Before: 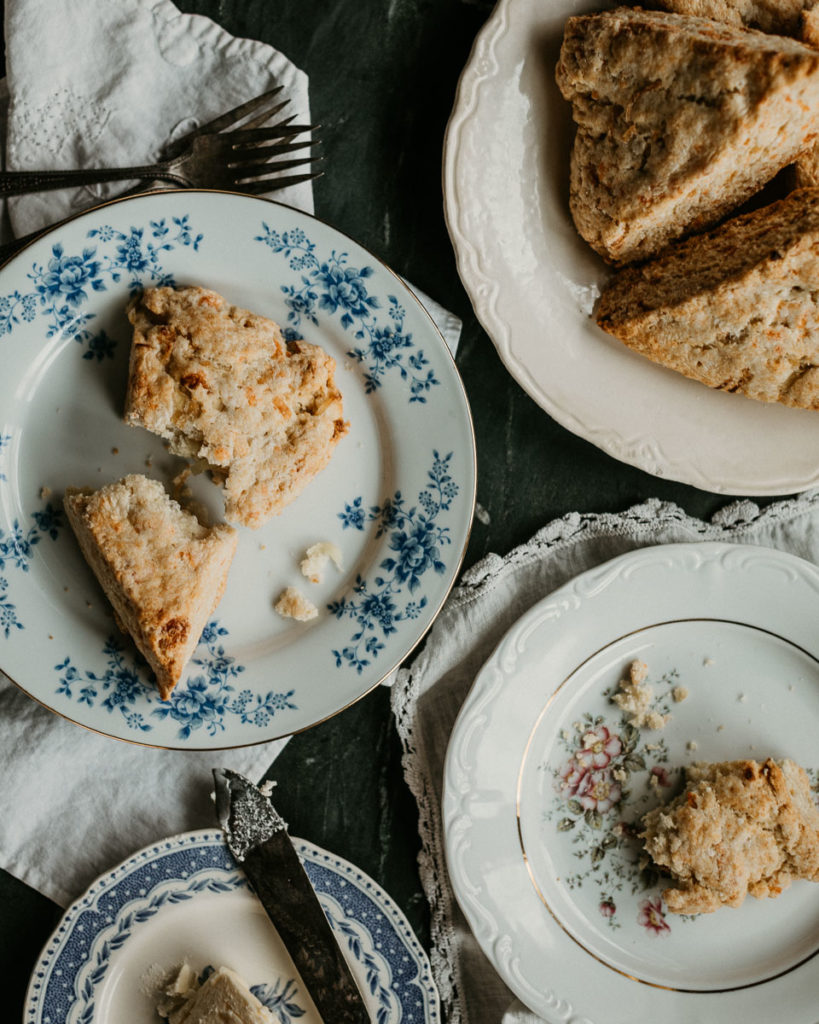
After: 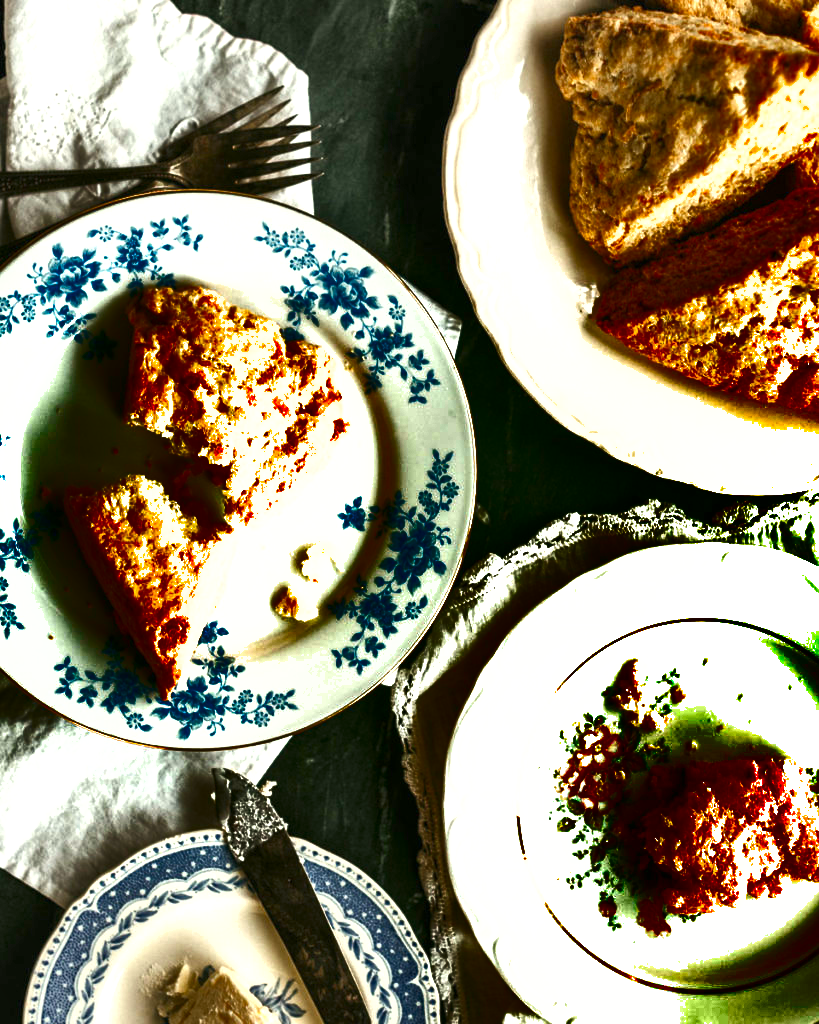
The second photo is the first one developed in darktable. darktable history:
exposure: black level correction 0, exposure 1.45 EV, compensate exposure bias true, compensate highlight preservation false
shadows and highlights: radius 123.98, shadows 100, white point adjustment -3, highlights -100, highlights color adjustment 89.84%, soften with gaussian
color calibration: output colorfulness [0, 0.315, 0, 0], x 0.341, y 0.355, temperature 5166 K
